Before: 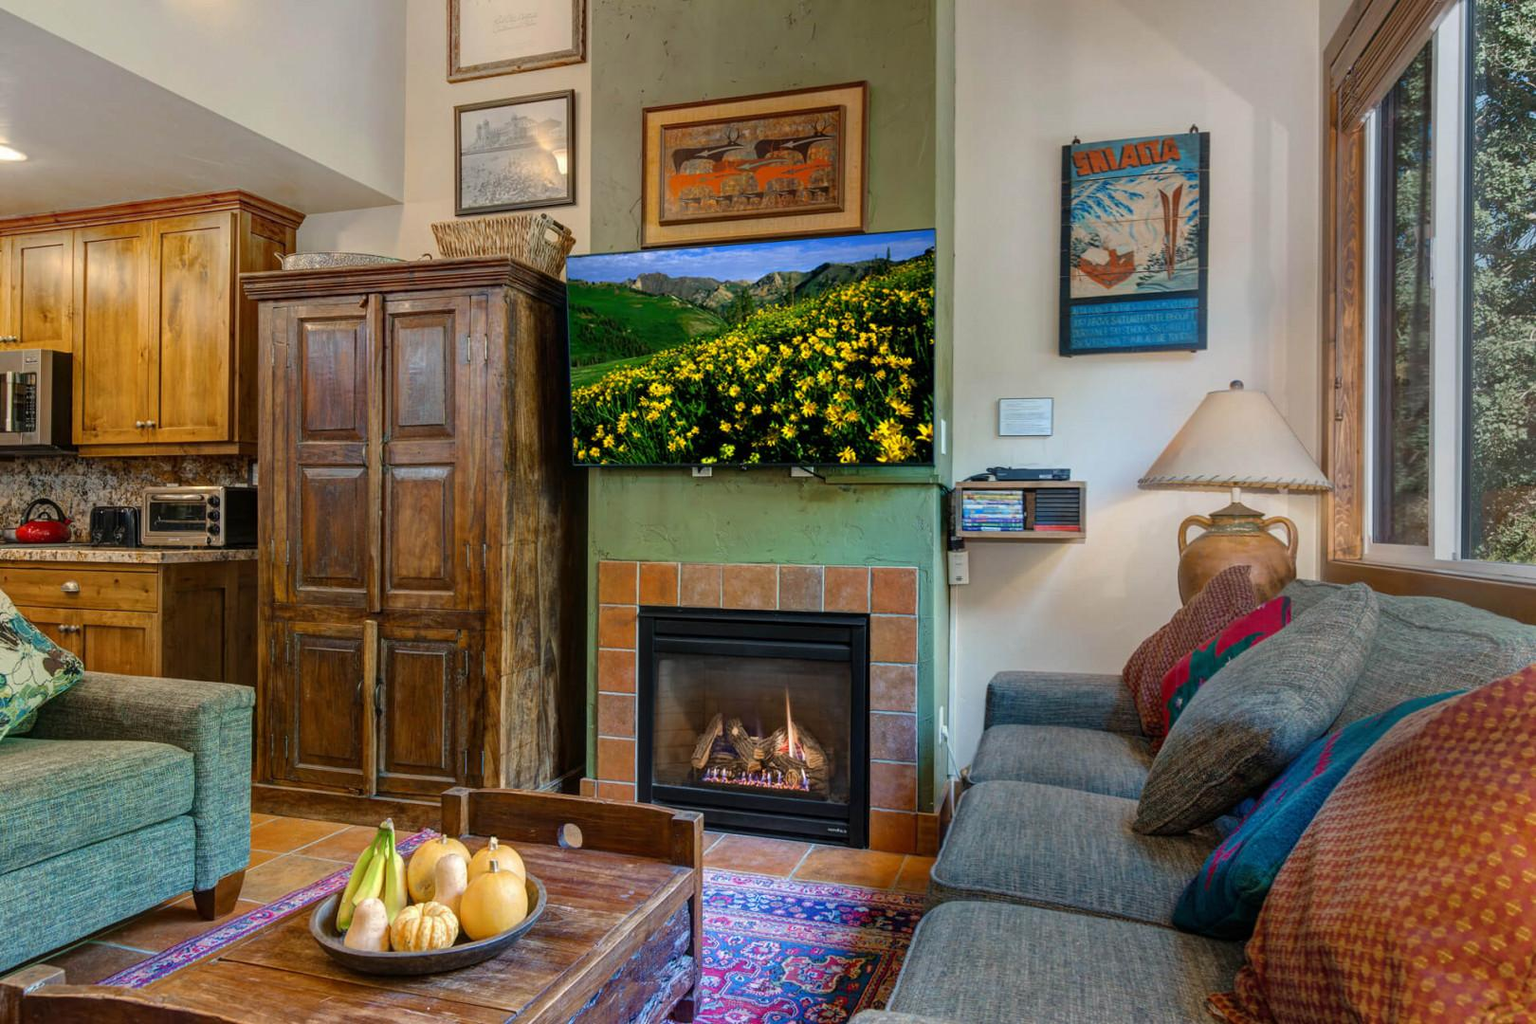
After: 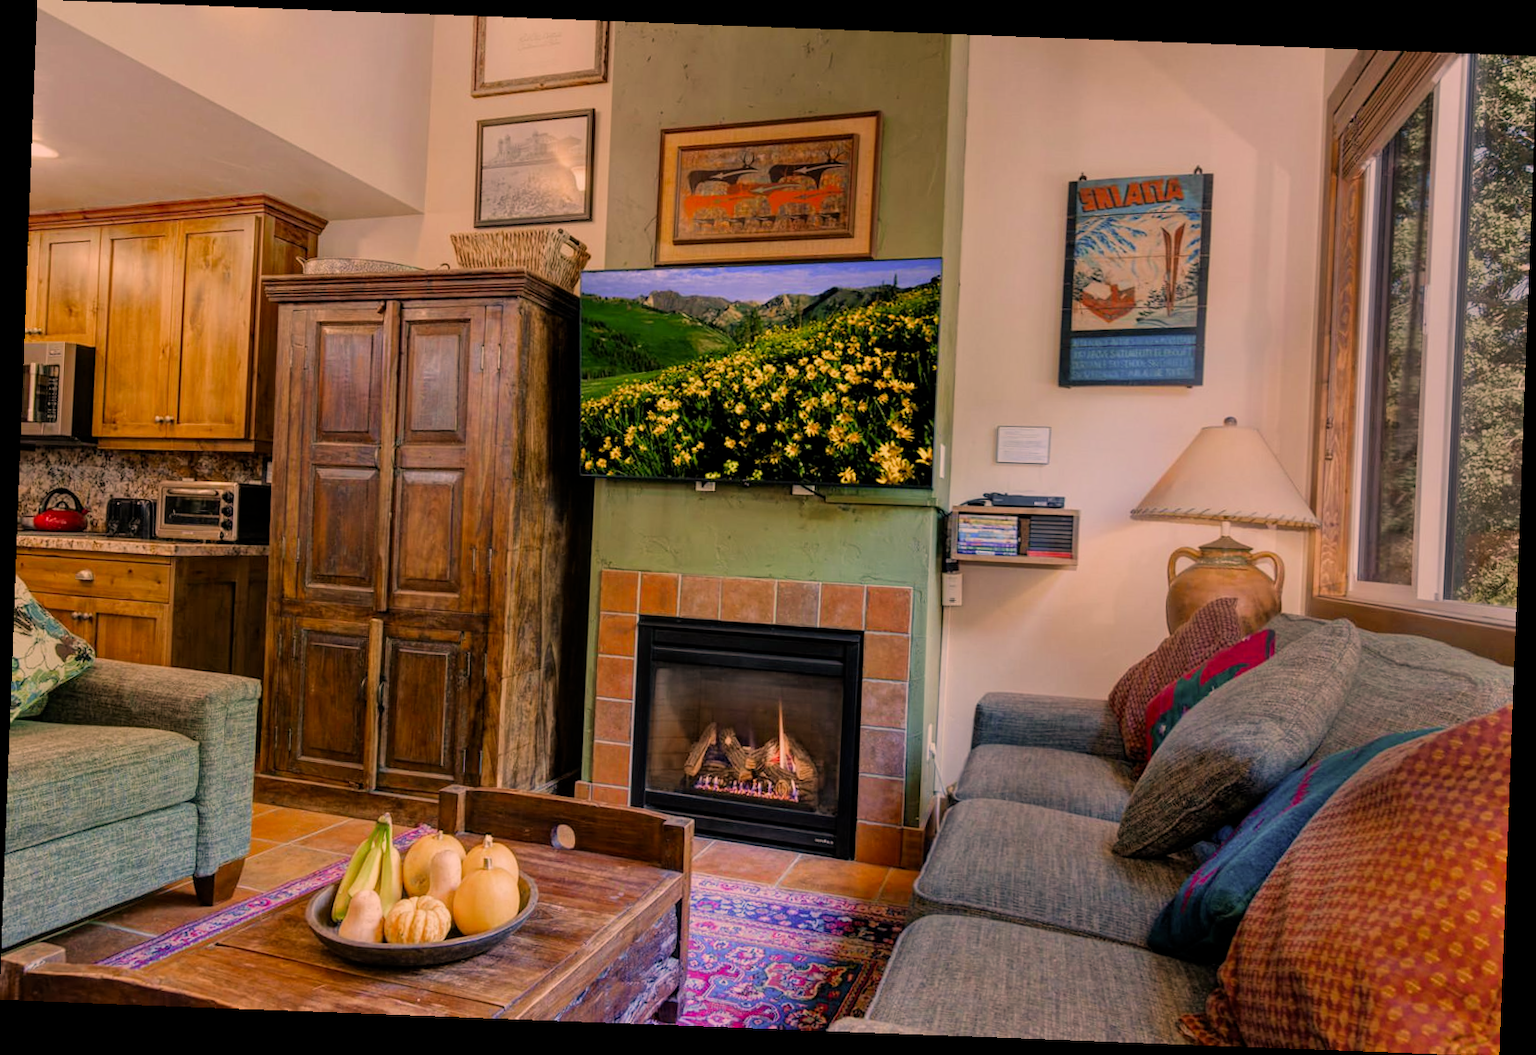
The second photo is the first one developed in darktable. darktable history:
filmic rgb: middle gray luminance 18.42%, black relative exposure -11.25 EV, white relative exposure 3.75 EV, threshold 6 EV, target black luminance 0%, hardness 5.87, latitude 57.4%, contrast 0.963, shadows ↔ highlights balance 49.98%, add noise in highlights 0, preserve chrominance luminance Y, color science v3 (2019), use custom middle-gray values true, iterations of high-quality reconstruction 0, contrast in highlights soft, enable highlight reconstruction true
rotate and perspective: rotation 2.17°, automatic cropping off
color correction: highlights a* 21.16, highlights b* 19.61
